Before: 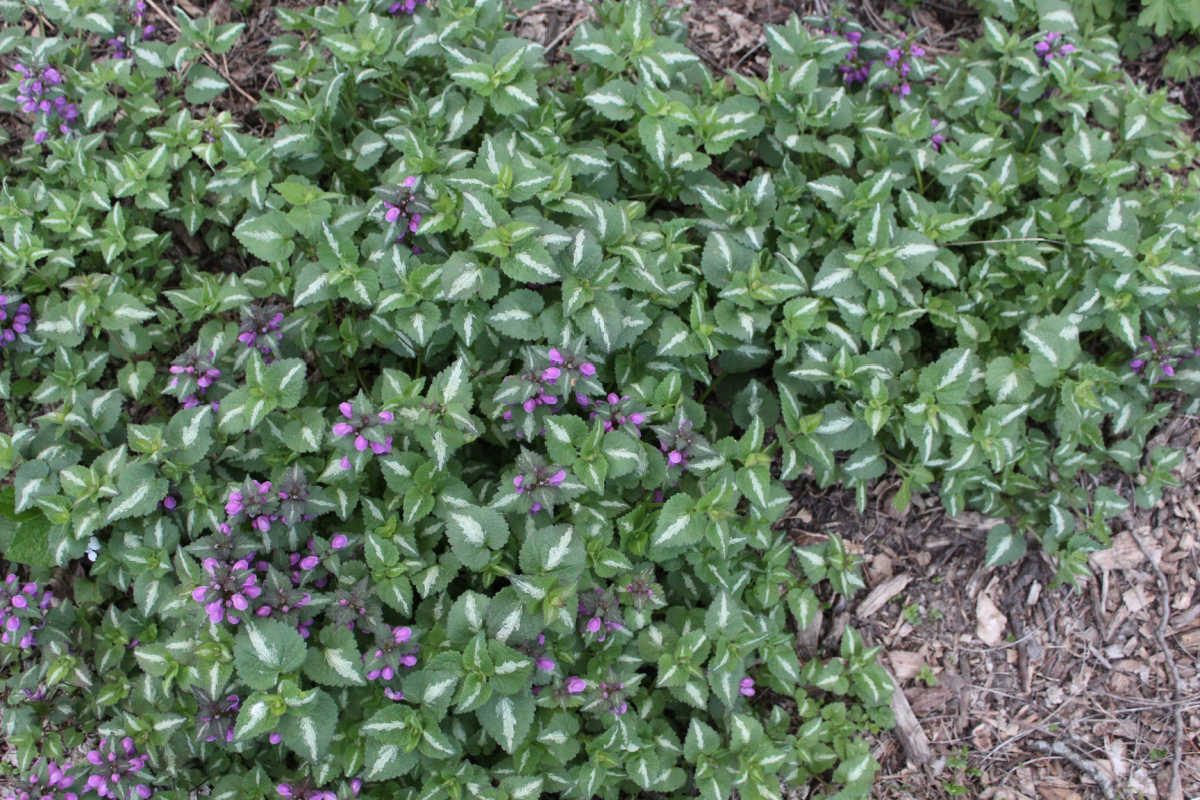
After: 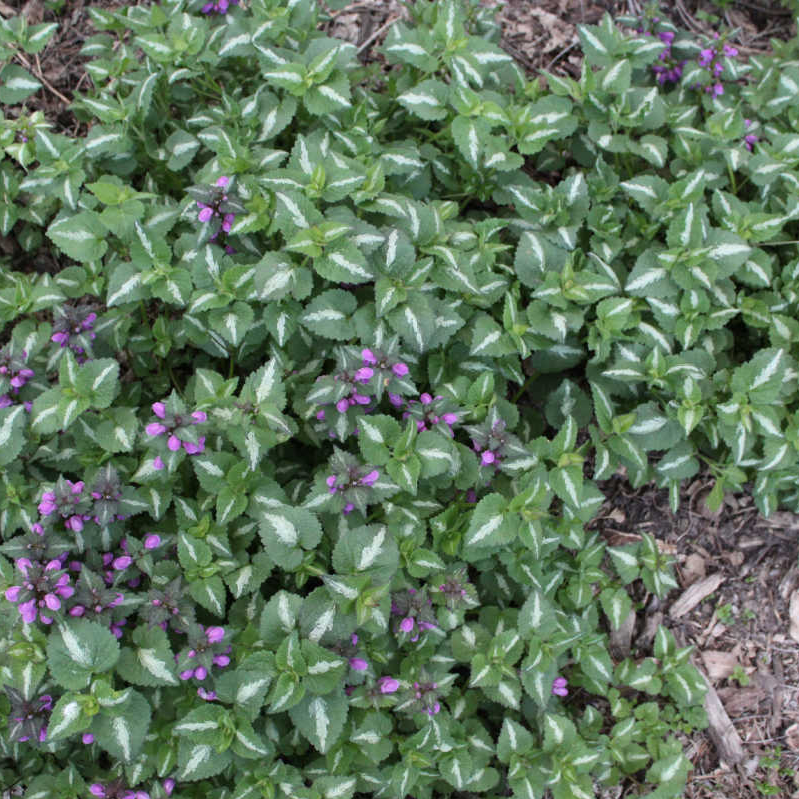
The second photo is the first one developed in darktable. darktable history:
crop and rotate: left 15.586%, right 17.793%
